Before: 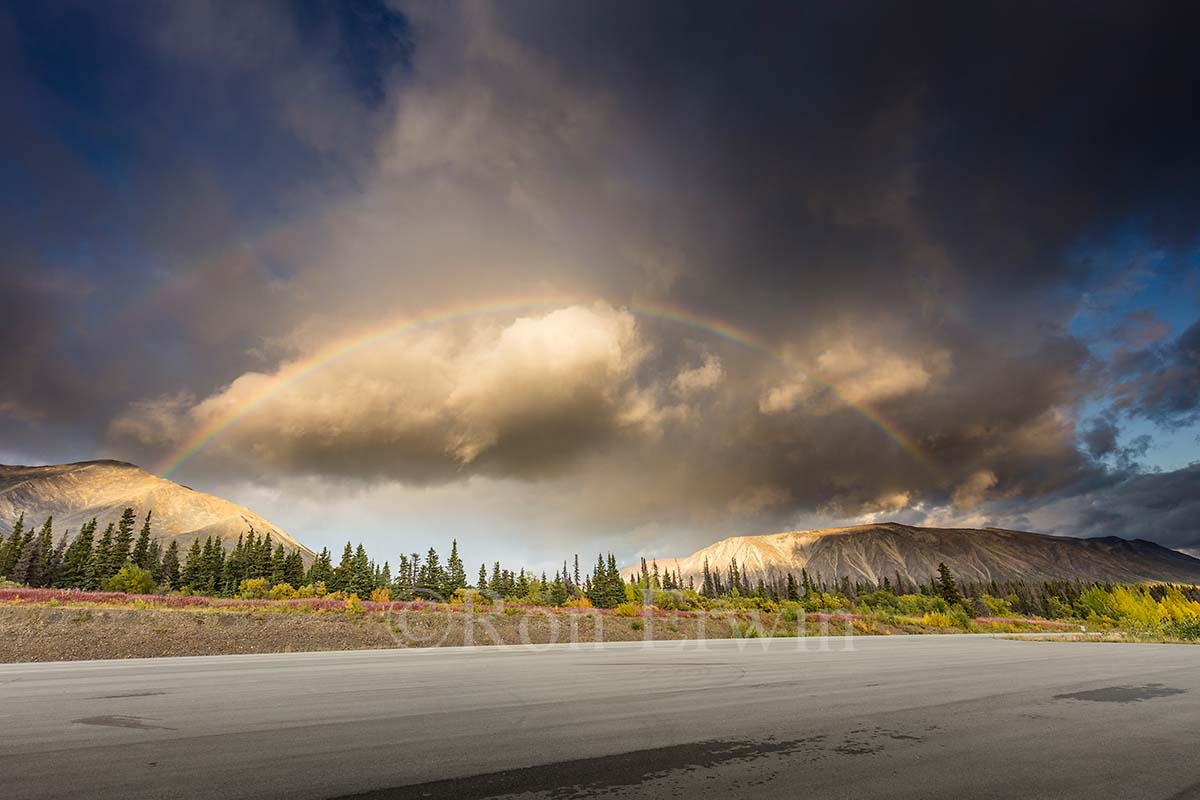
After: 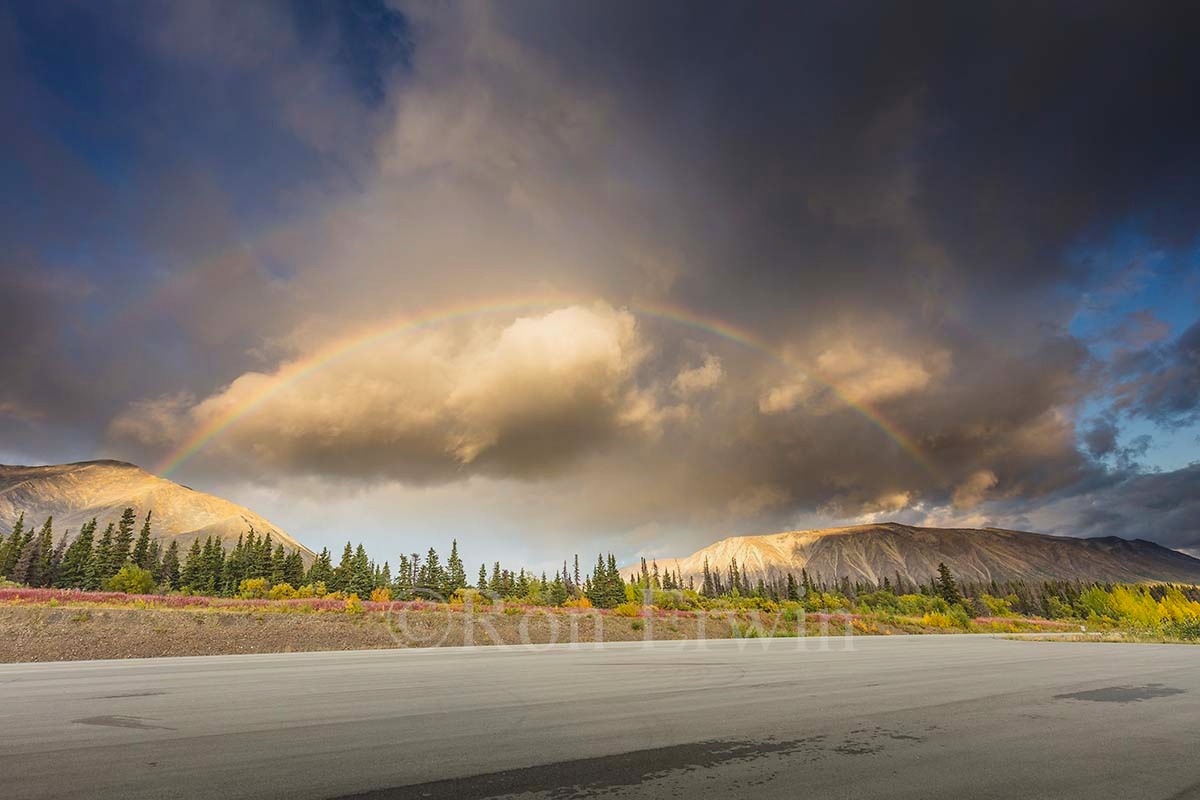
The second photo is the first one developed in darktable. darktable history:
contrast brightness saturation: contrast -0.098, brightness 0.055, saturation 0.084
